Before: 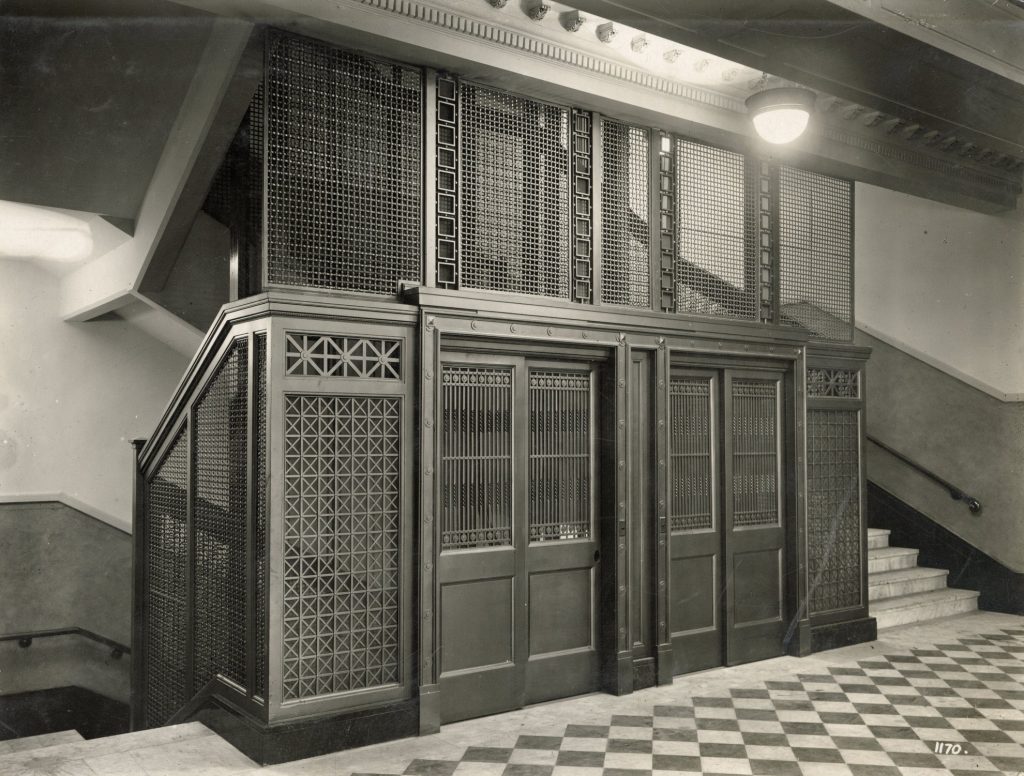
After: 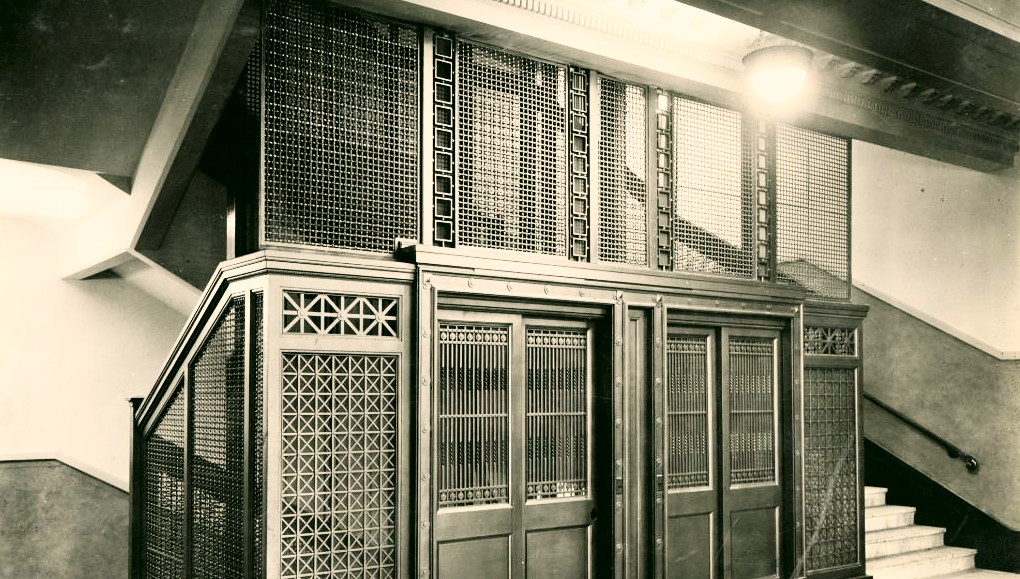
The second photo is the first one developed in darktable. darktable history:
color correction: highlights a* 4.02, highlights b* 4.98, shadows a* -7.55, shadows b* 4.98
crop: left 0.387%, top 5.469%, bottom 19.809%
rgb curve: curves: ch0 [(0, 0) (0.21, 0.15) (0.24, 0.21) (0.5, 0.75) (0.75, 0.96) (0.89, 0.99) (1, 1)]; ch1 [(0, 0.02) (0.21, 0.13) (0.25, 0.2) (0.5, 0.67) (0.75, 0.9) (0.89, 0.97) (1, 1)]; ch2 [(0, 0.02) (0.21, 0.13) (0.25, 0.2) (0.5, 0.67) (0.75, 0.9) (0.89, 0.97) (1, 1)], compensate middle gray true
